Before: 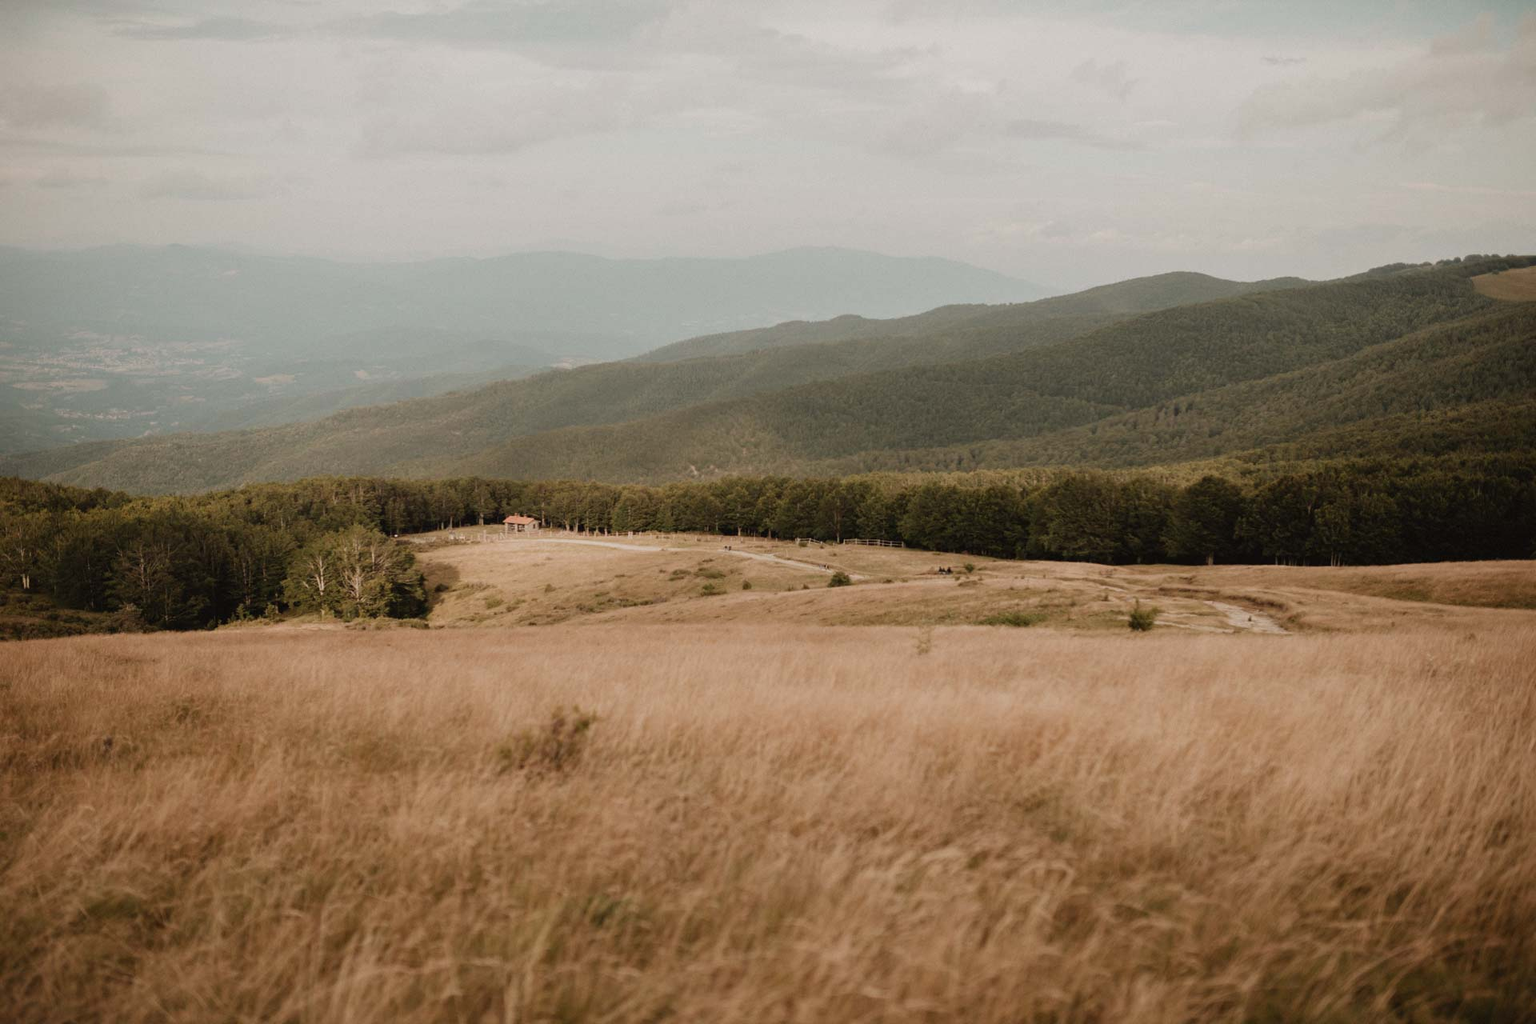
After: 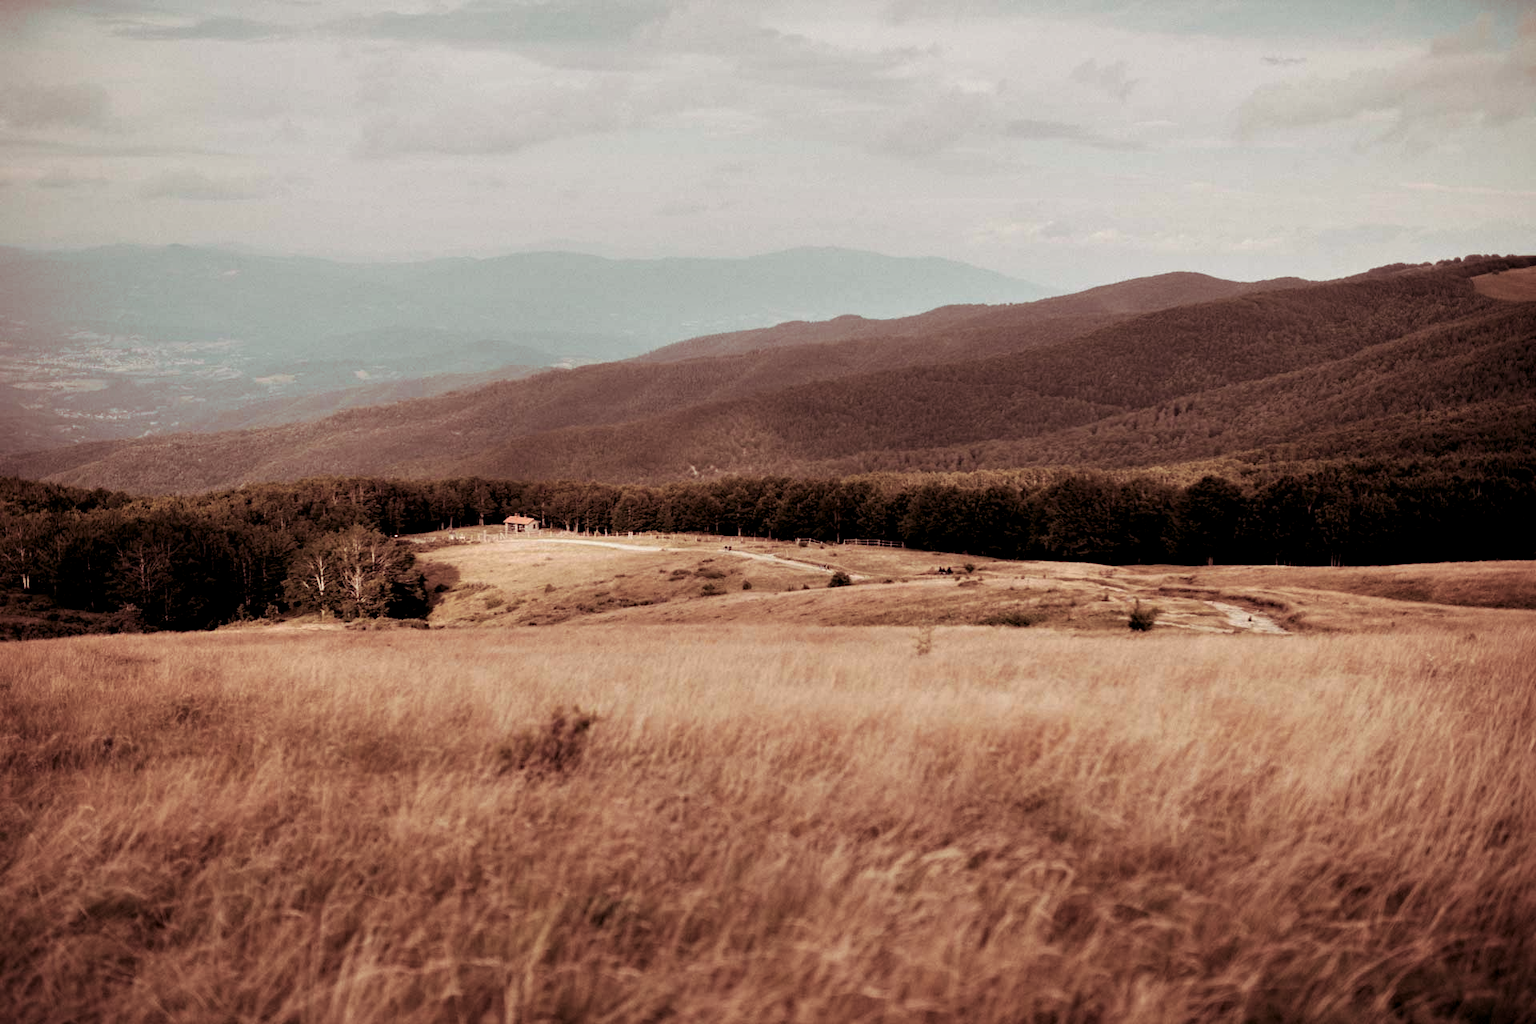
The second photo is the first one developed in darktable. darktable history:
shadows and highlights: radius 331.84, shadows 53.55, highlights -100, compress 94.63%, highlights color adjustment 73.23%, soften with gaussian
exposure: compensate highlight preservation false
contrast equalizer: octaves 7, y [[0.6 ×6], [0.55 ×6], [0 ×6], [0 ×6], [0 ×6]]
split-toning: on, module defaults
